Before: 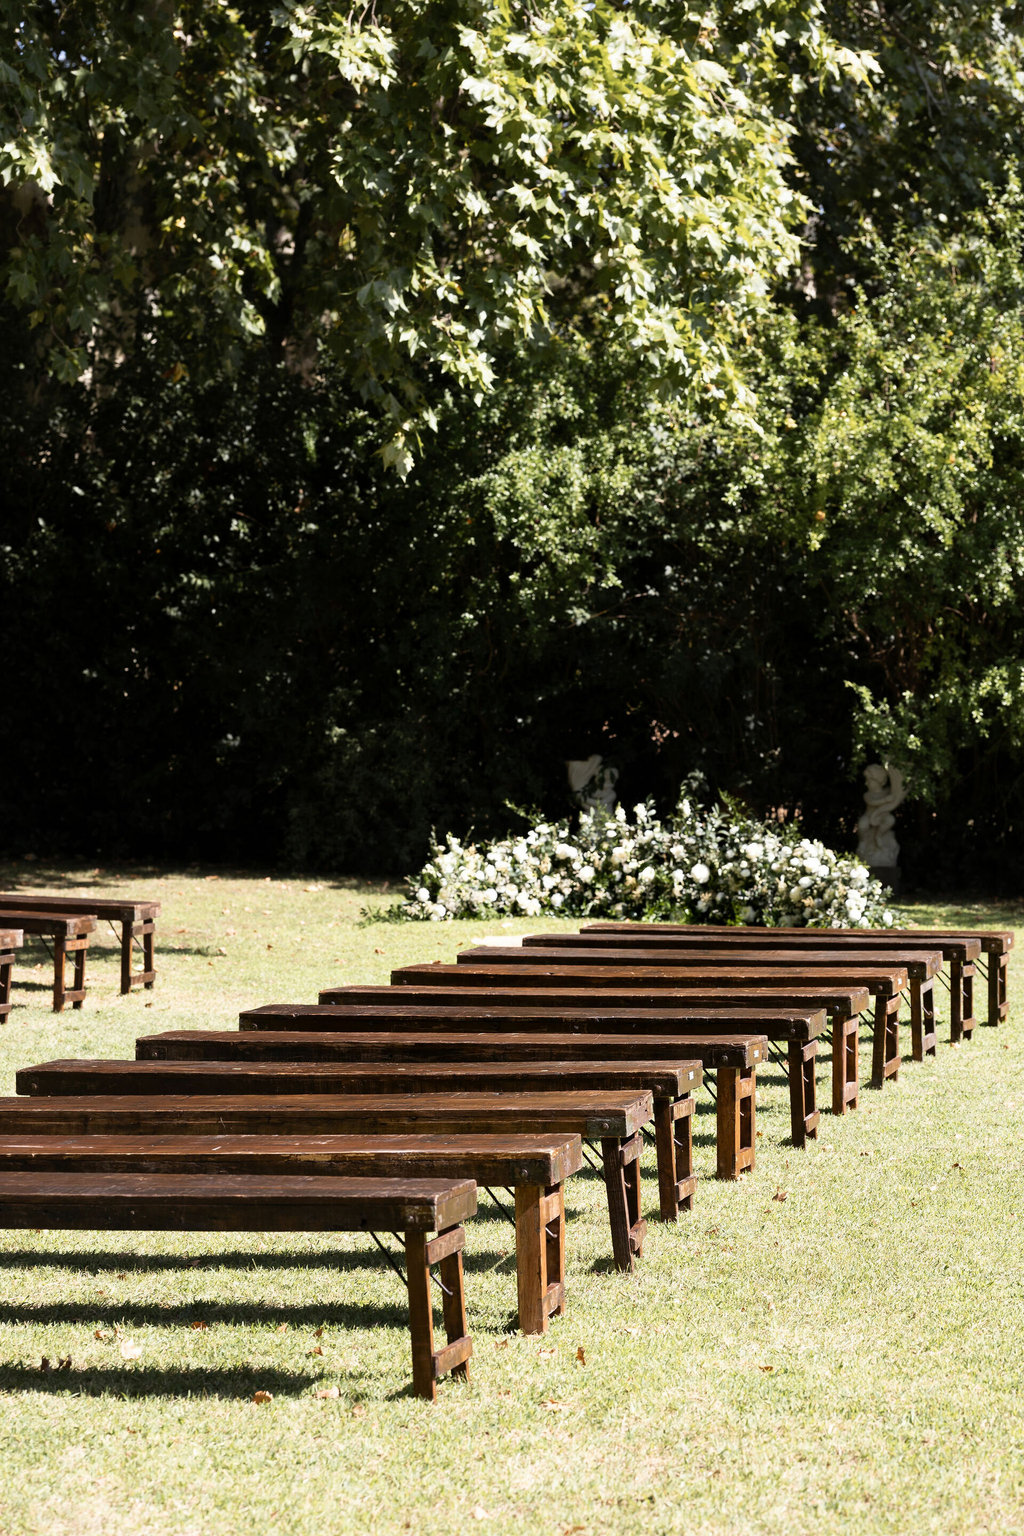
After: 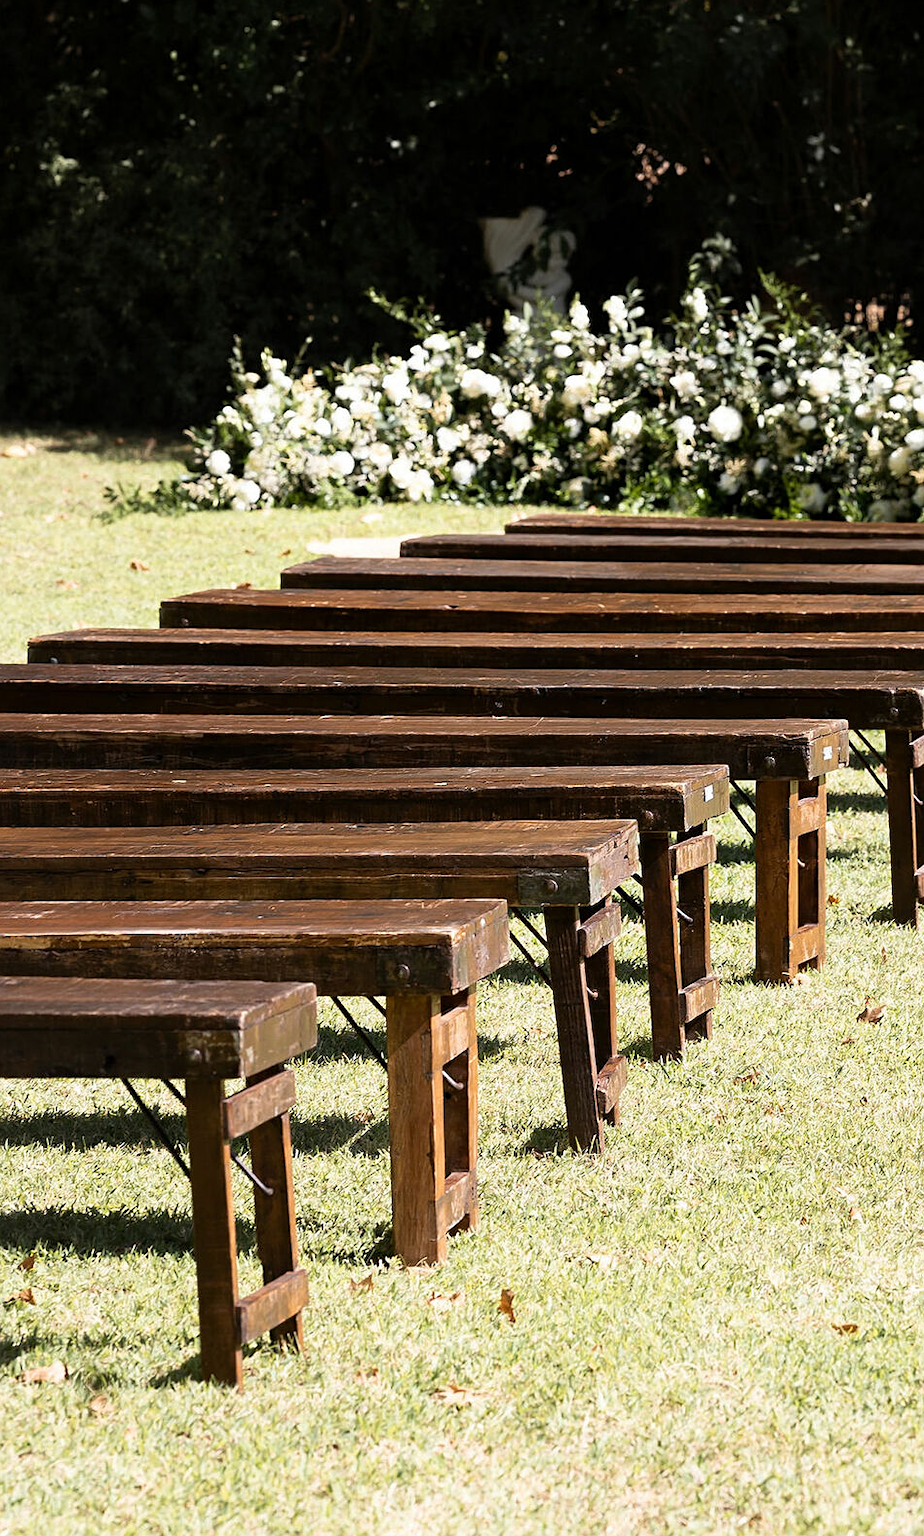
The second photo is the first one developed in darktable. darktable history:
sharpen: amount 0.2
crop: left 29.672%, top 41.786%, right 20.851%, bottom 3.487%
